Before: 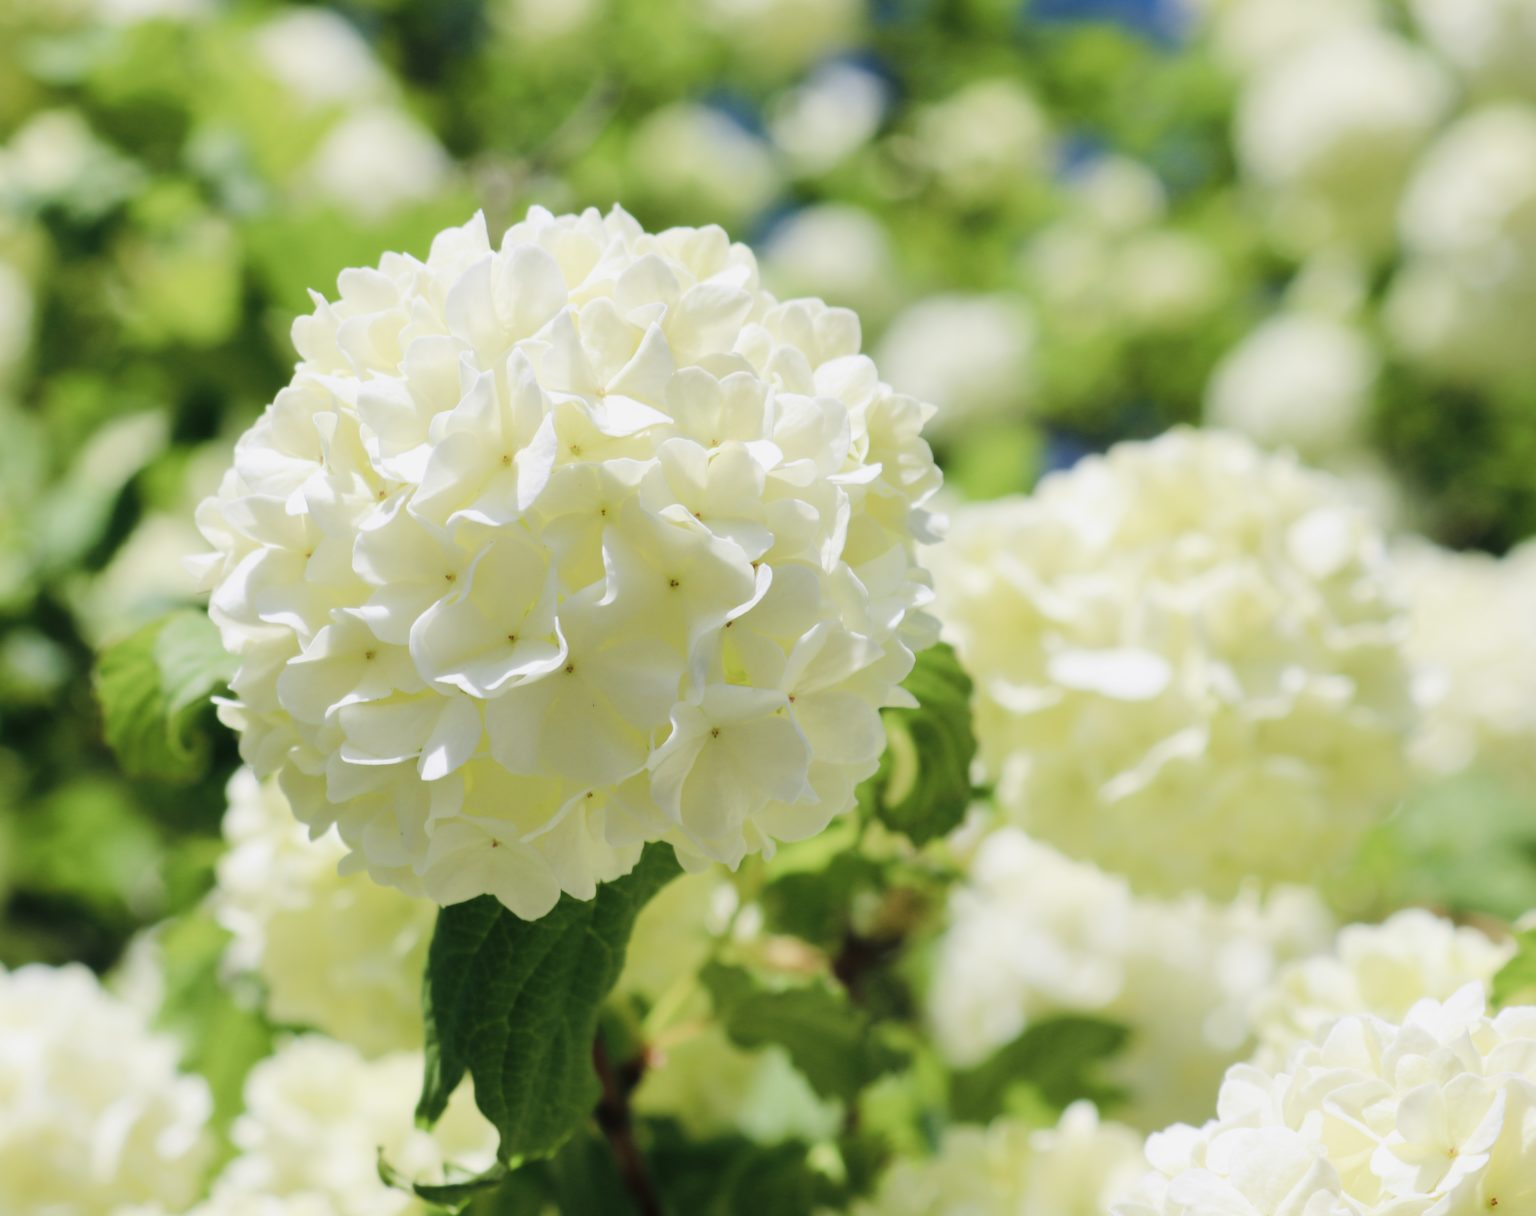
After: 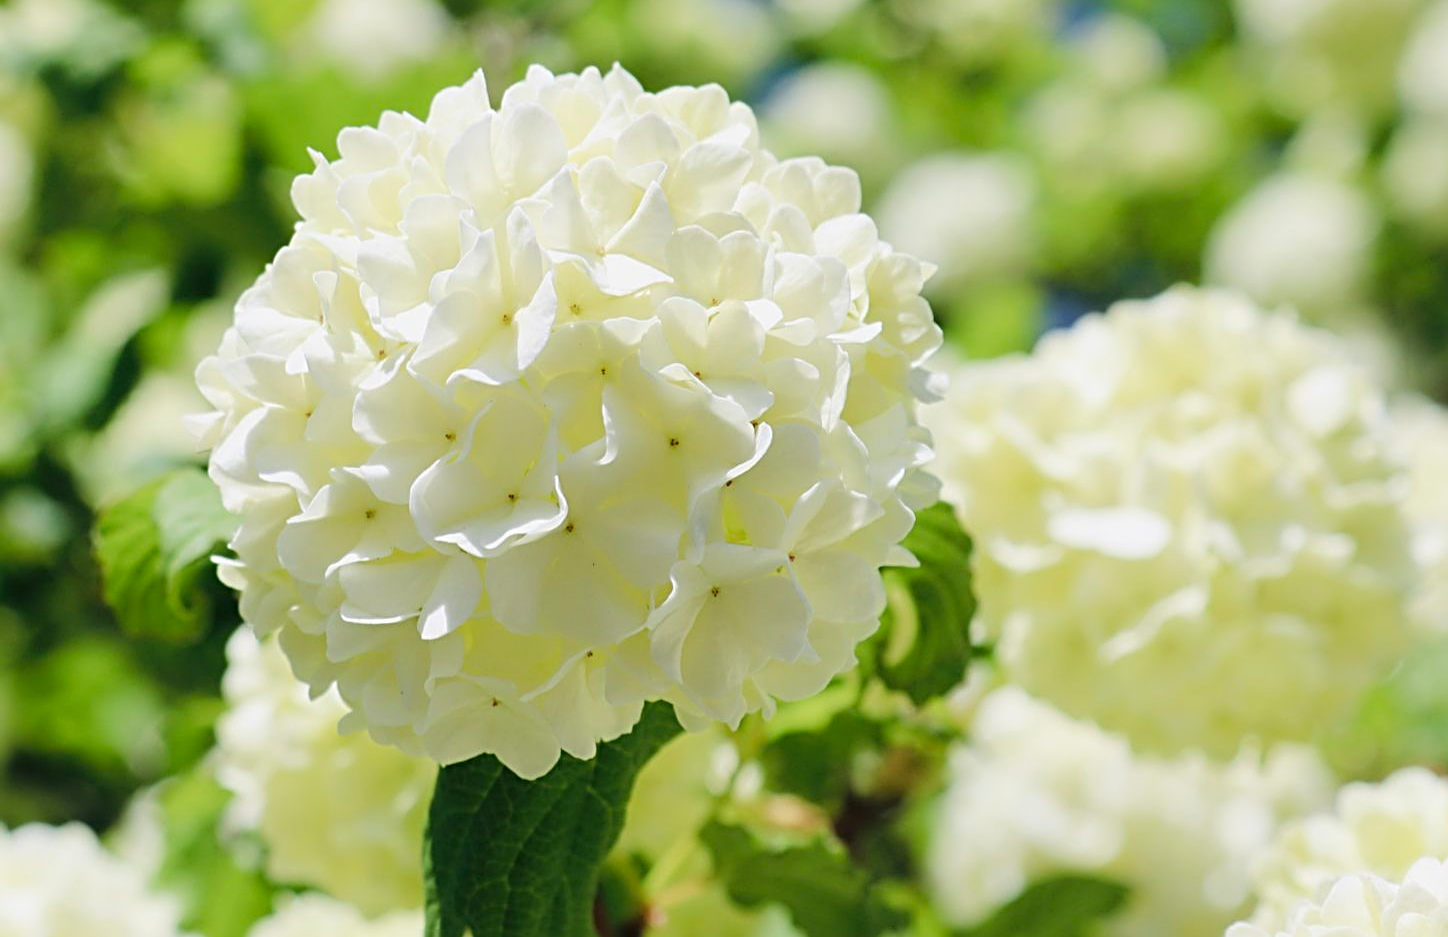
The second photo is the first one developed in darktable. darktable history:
sharpen: radius 3.025, amount 0.757
crop and rotate: angle 0.03°, top 11.643%, right 5.651%, bottom 11.189%
